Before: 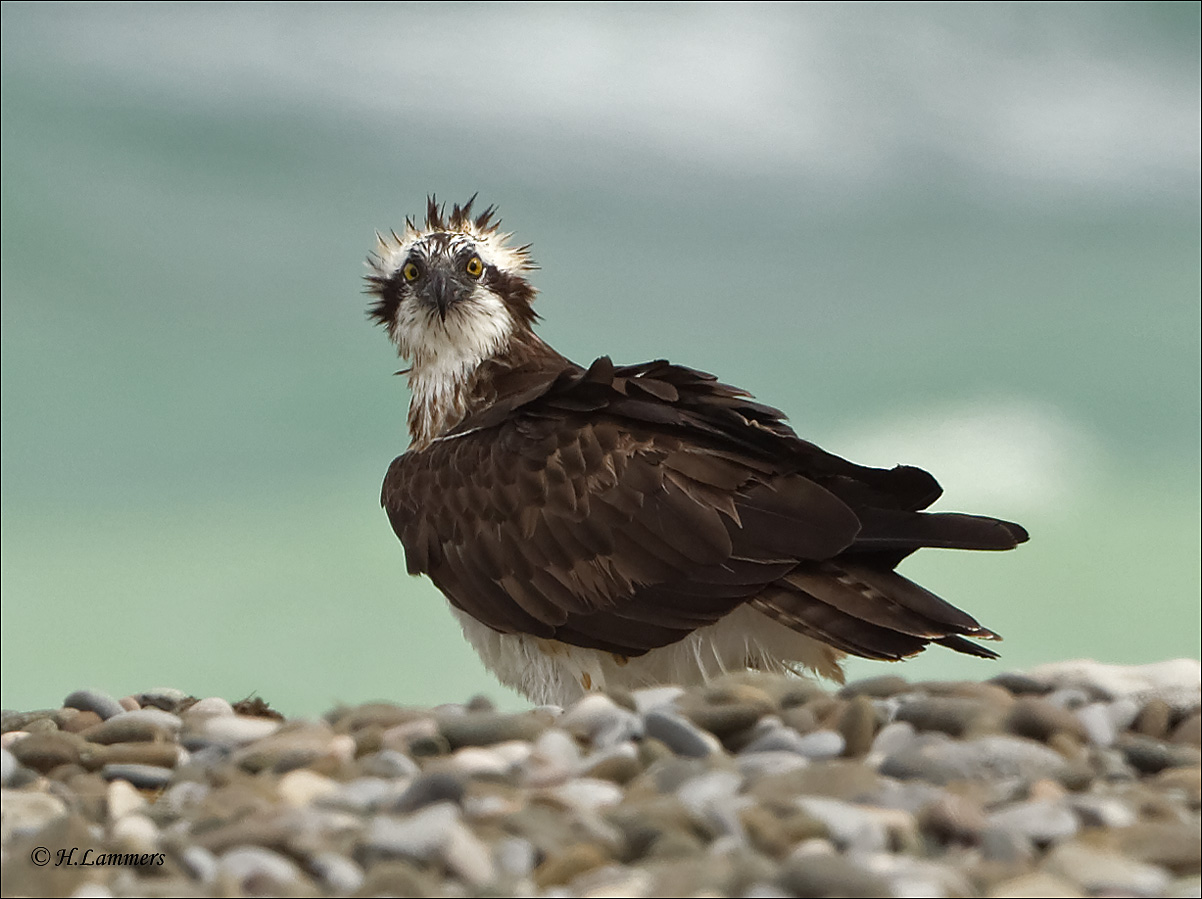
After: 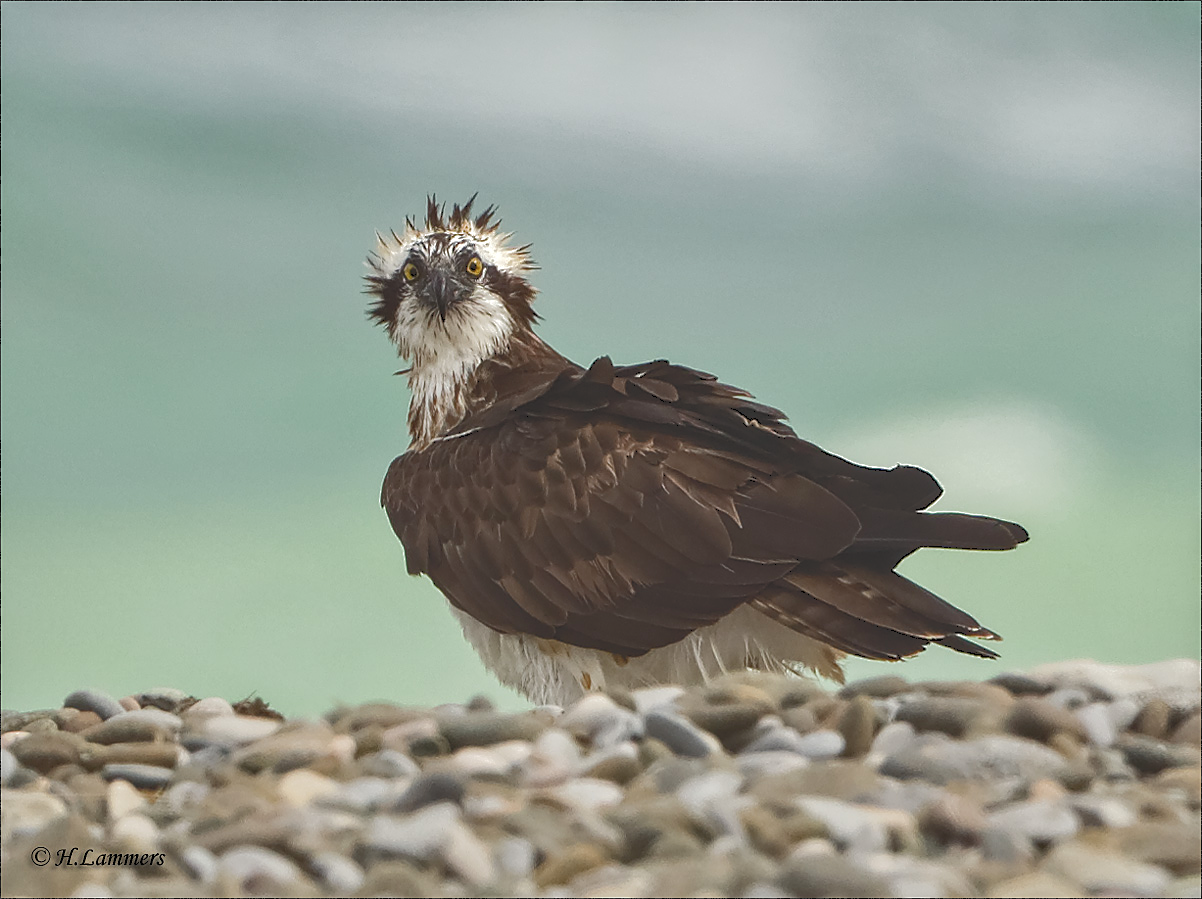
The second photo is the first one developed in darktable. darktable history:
local contrast: detail 130%
sharpen: amount 0.205
tone curve: curves: ch0 [(0, 0) (0.003, 0.217) (0.011, 0.217) (0.025, 0.229) (0.044, 0.243) (0.069, 0.253) (0.1, 0.265) (0.136, 0.281) (0.177, 0.305) (0.224, 0.331) (0.277, 0.369) (0.335, 0.415) (0.399, 0.472) (0.468, 0.543) (0.543, 0.609) (0.623, 0.676) (0.709, 0.734) (0.801, 0.798) (0.898, 0.849) (1, 1)], color space Lab, independent channels, preserve colors none
